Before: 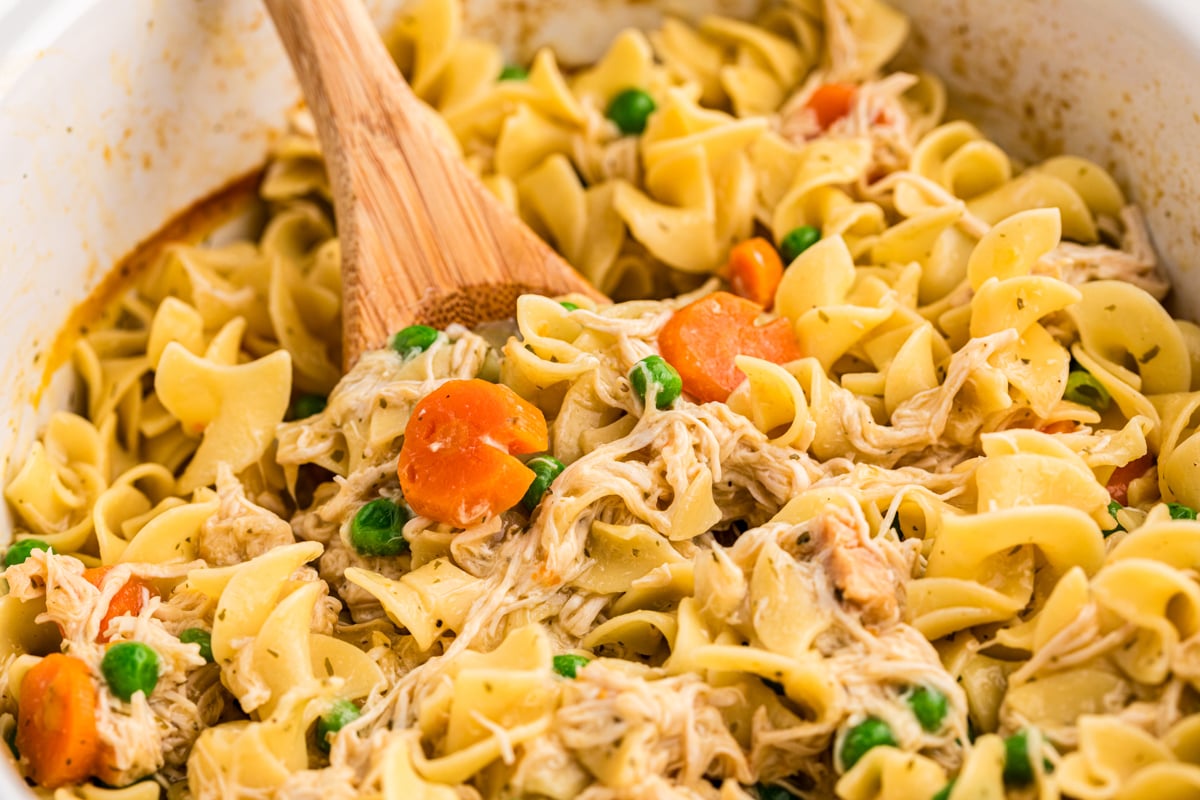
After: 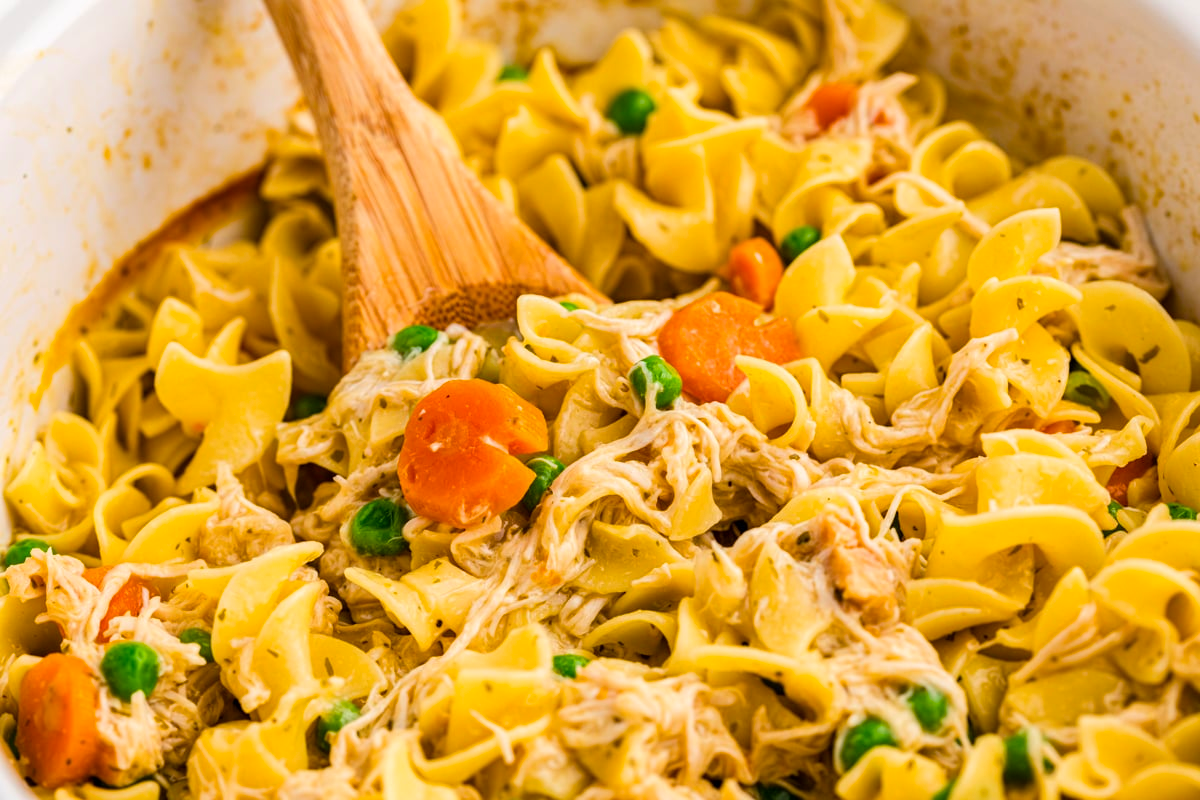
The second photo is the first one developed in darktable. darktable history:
color balance rgb: perceptual saturation grading › global saturation 25.34%, global vibrance 3.482%
